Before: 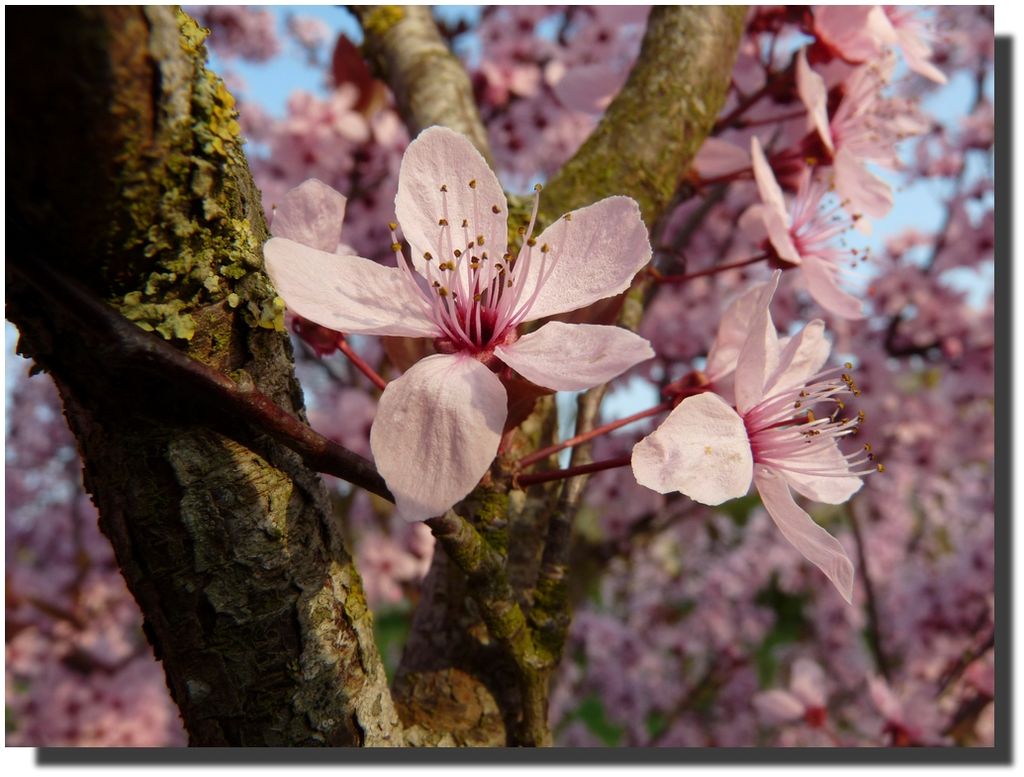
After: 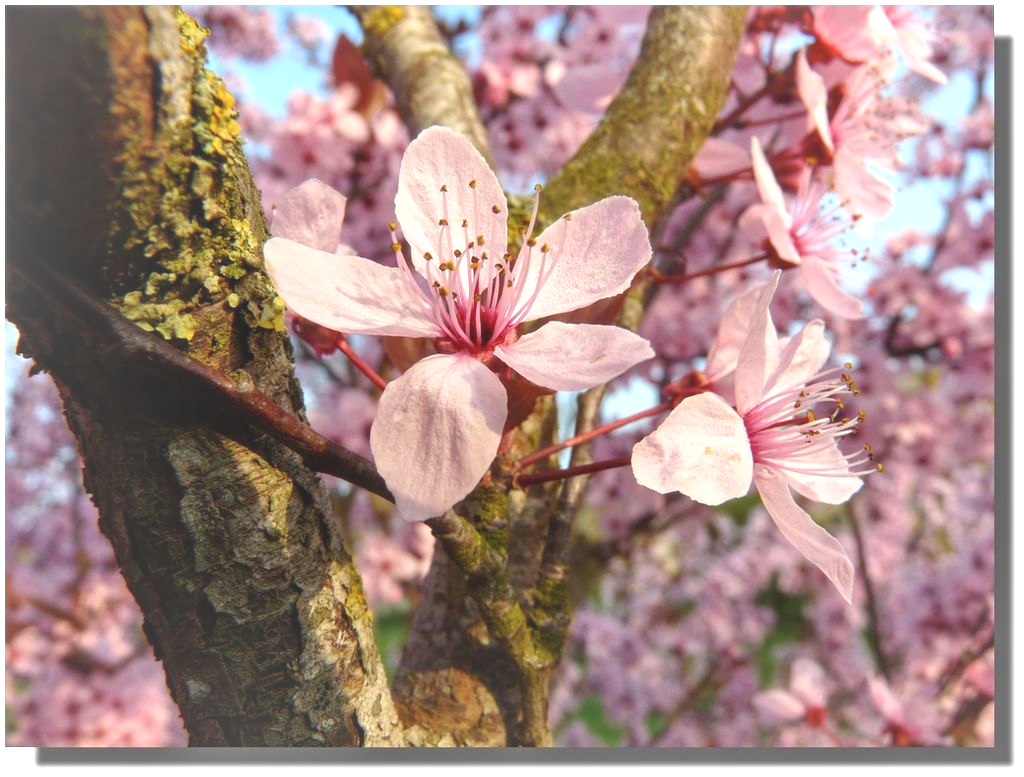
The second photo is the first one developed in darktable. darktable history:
local contrast: highlights 48%, shadows 0%, detail 100%
exposure: black level correction 0, exposure 0.7 EV, compensate exposure bias true, compensate highlight preservation false
